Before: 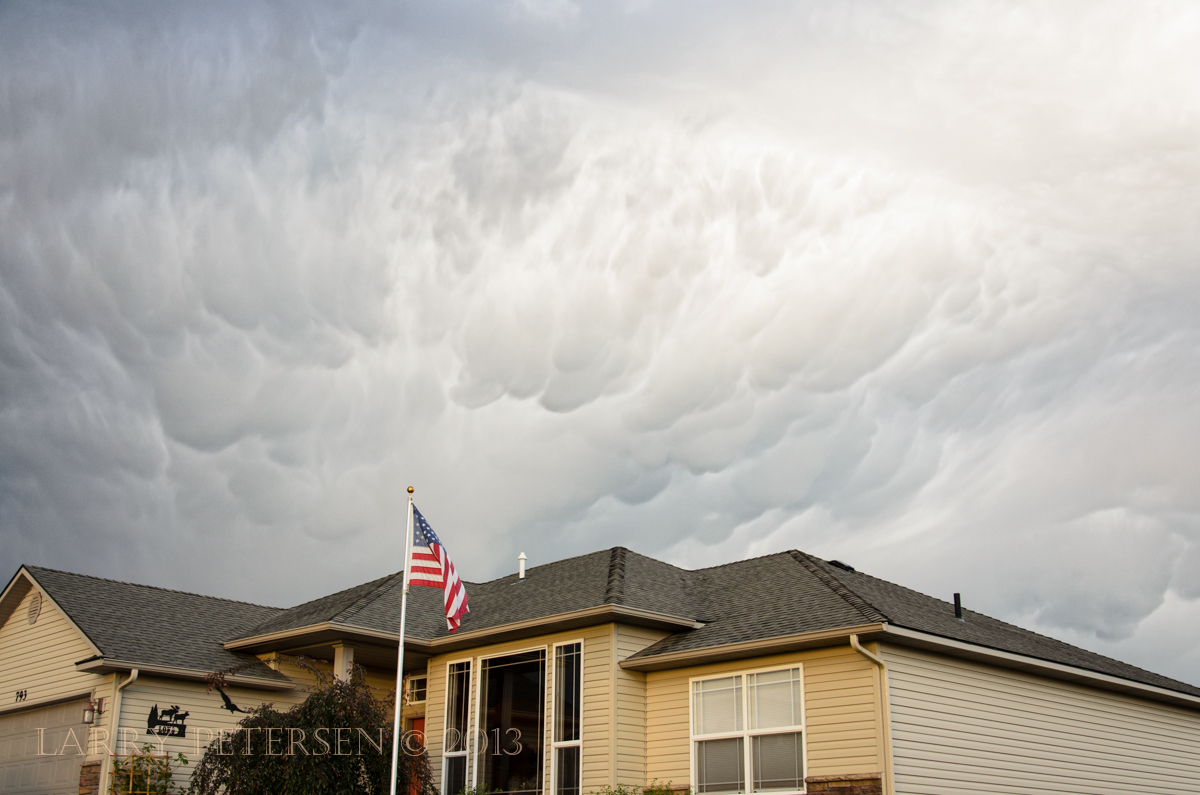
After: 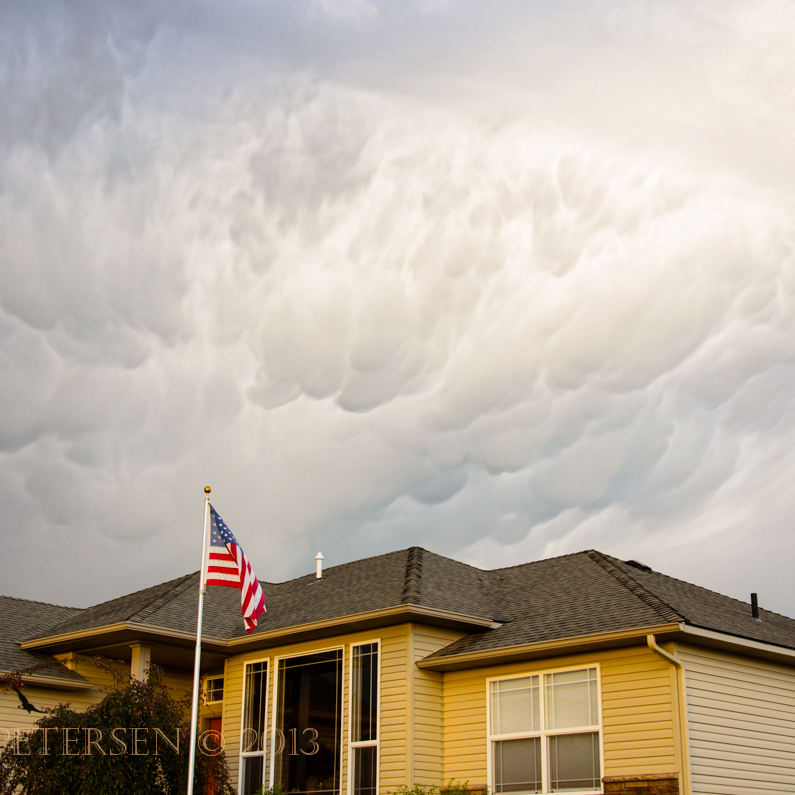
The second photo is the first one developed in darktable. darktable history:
color balance rgb: power › luminance -3.734%, power › chroma 0.556%, power › hue 41.58°, highlights gain › chroma 0.24%, highlights gain › hue 332.55°, linear chroma grading › global chroma 14.836%, perceptual saturation grading › global saturation 30.305%
crop: left 16.919%, right 16.779%
